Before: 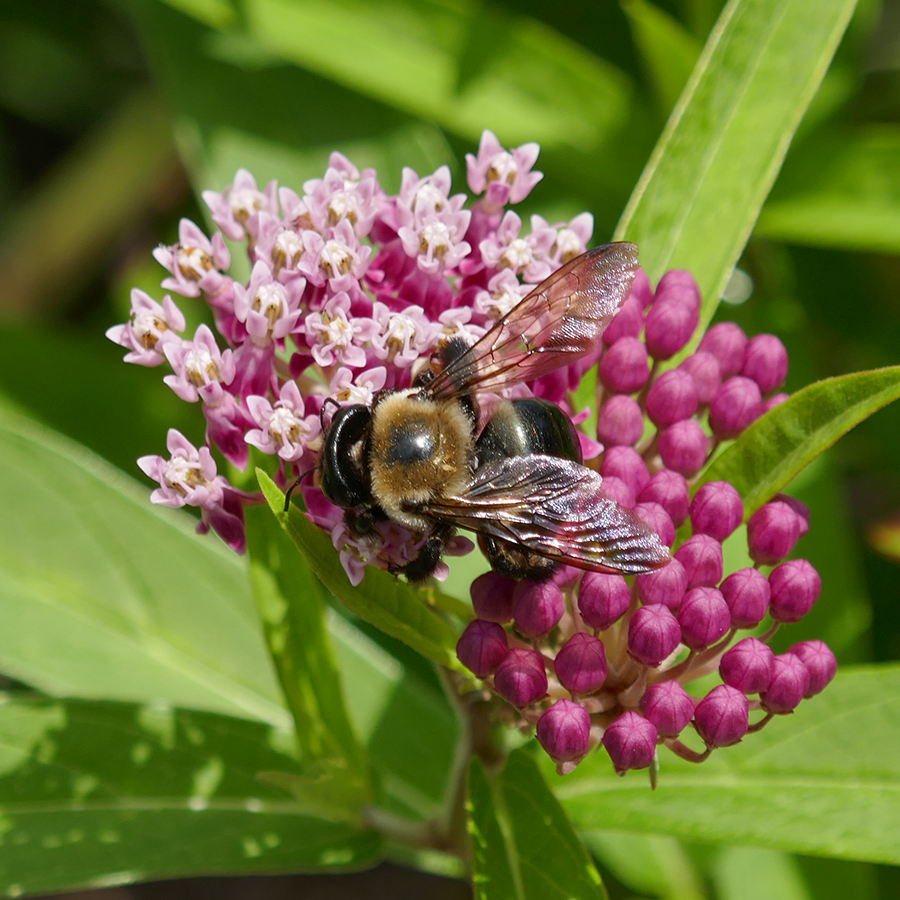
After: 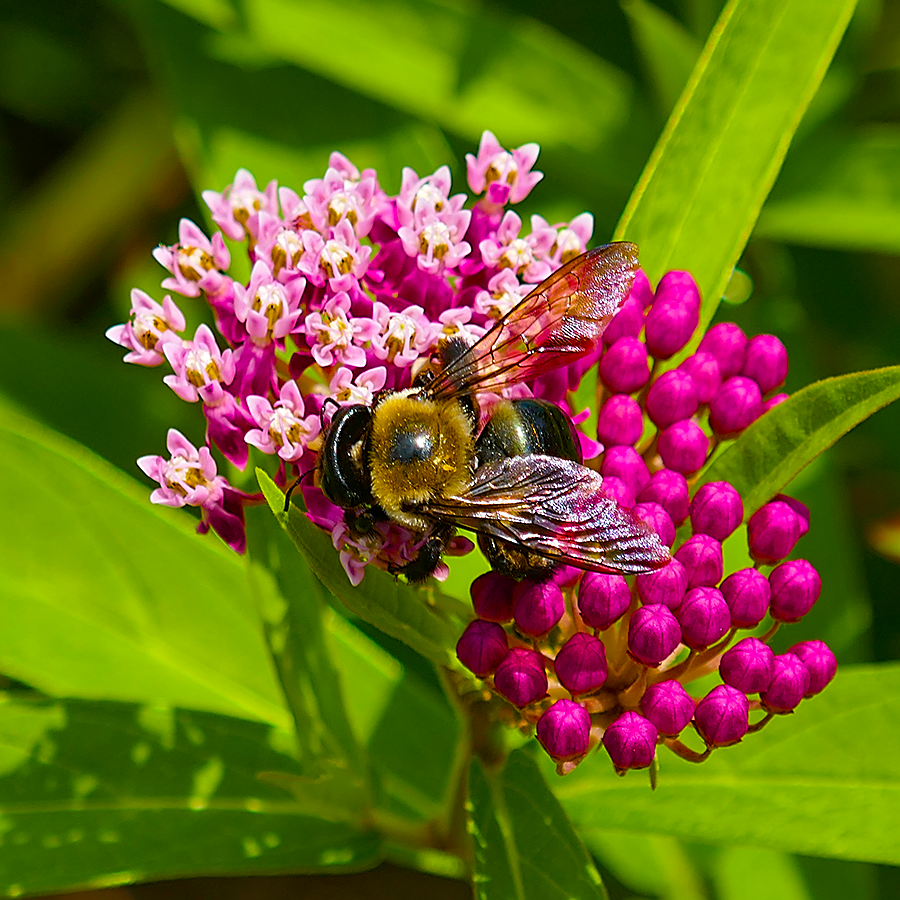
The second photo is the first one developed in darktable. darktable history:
color balance rgb: linear chroma grading › global chroma 42%, perceptual saturation grading › global saturation 42%, global vibrance 33%
haze removal: compatibility mode true, adaptive false
sharpen: radius 1.4, amount 1.25, threshold 0.7
